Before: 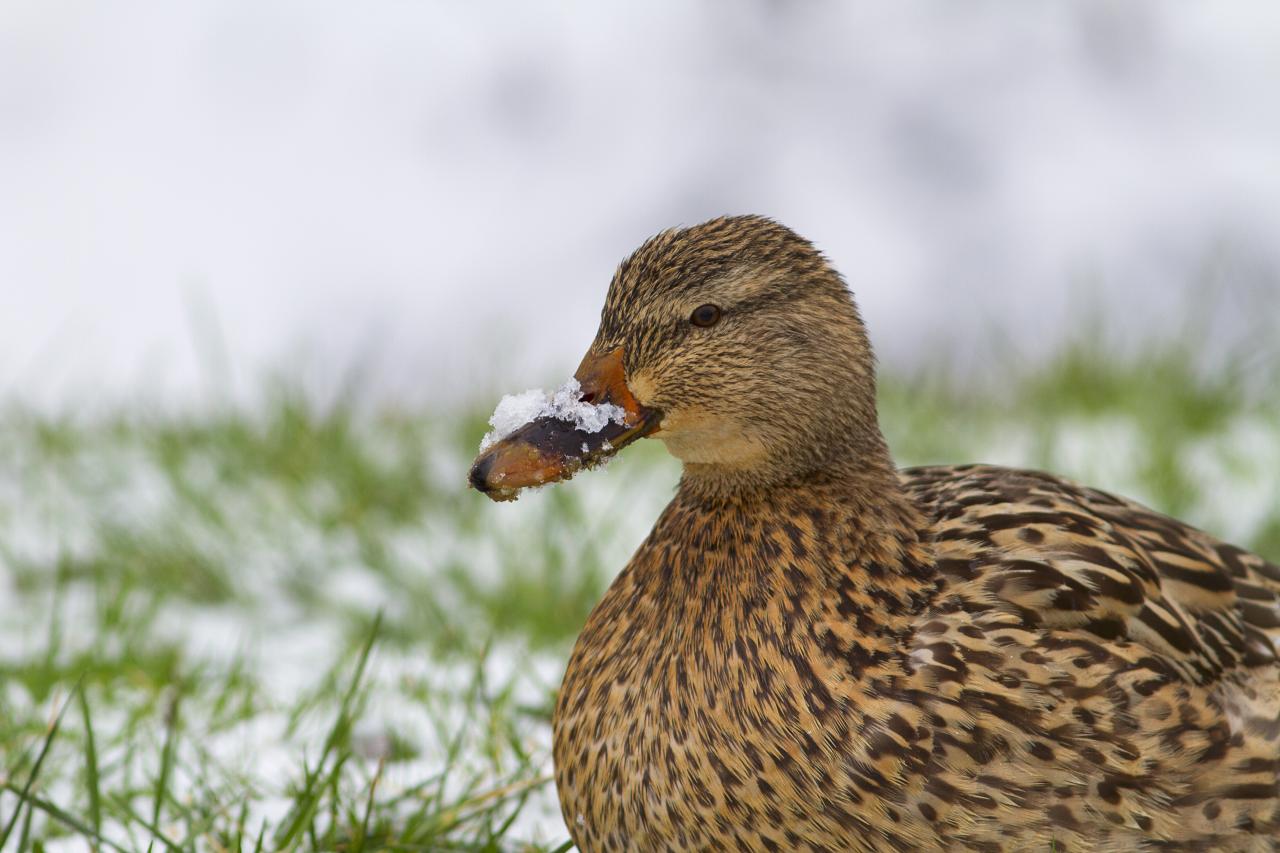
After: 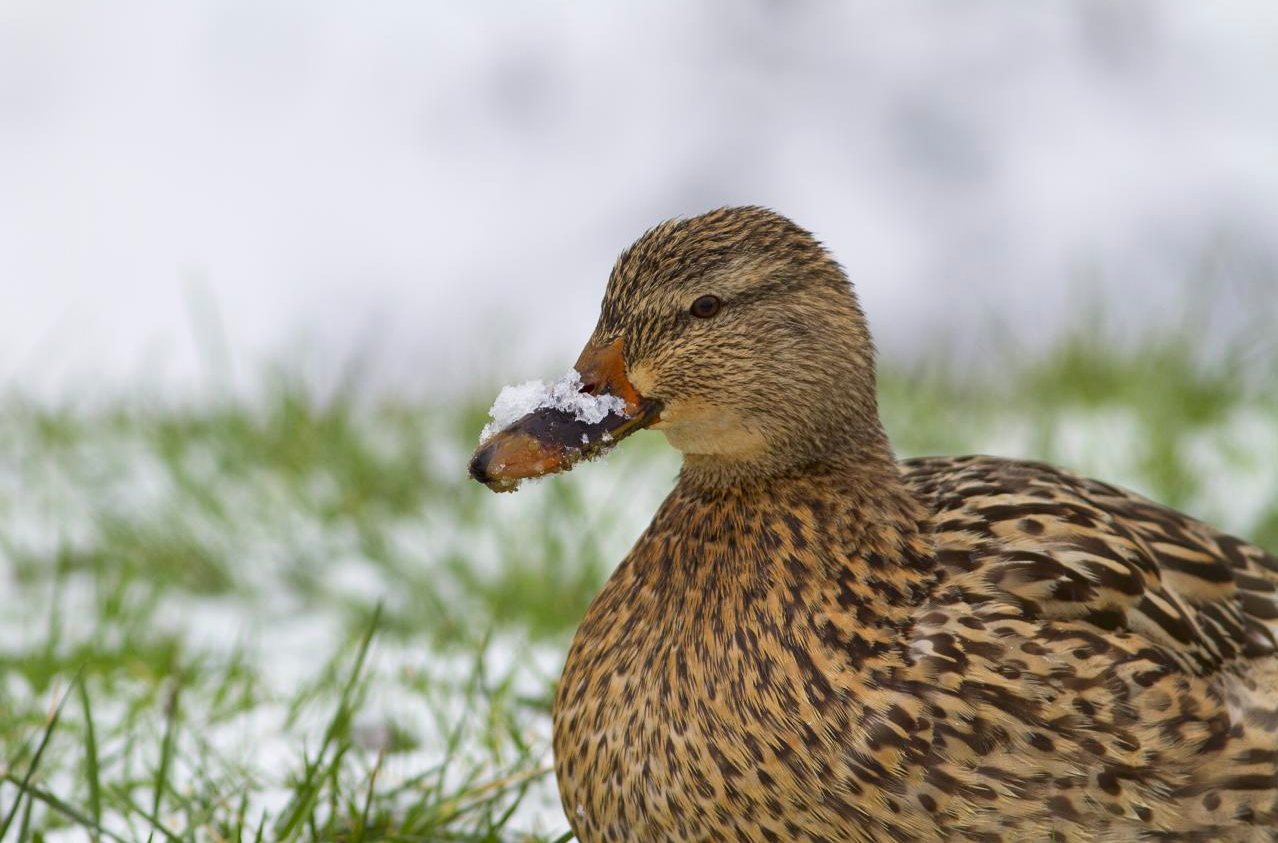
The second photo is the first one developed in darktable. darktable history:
exposure: black level correction 0.001, compensate highlight preservation false
color correction: highlights a* -0.248, highlights b* -0.067
crop: top 1.151%, right 0.116%
